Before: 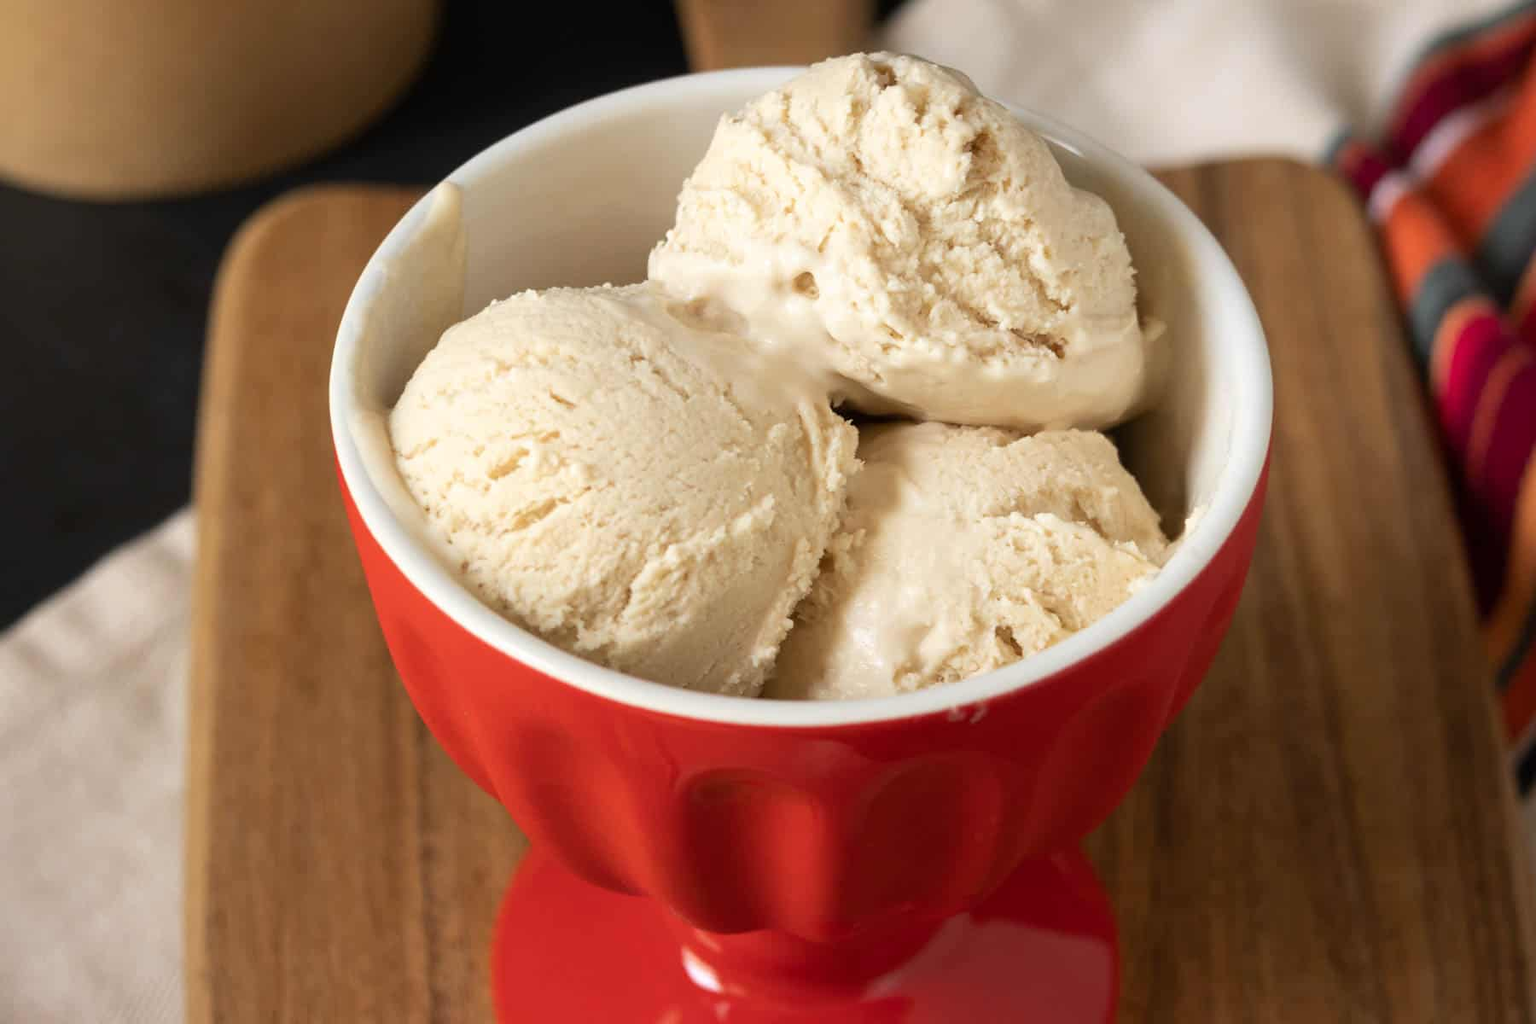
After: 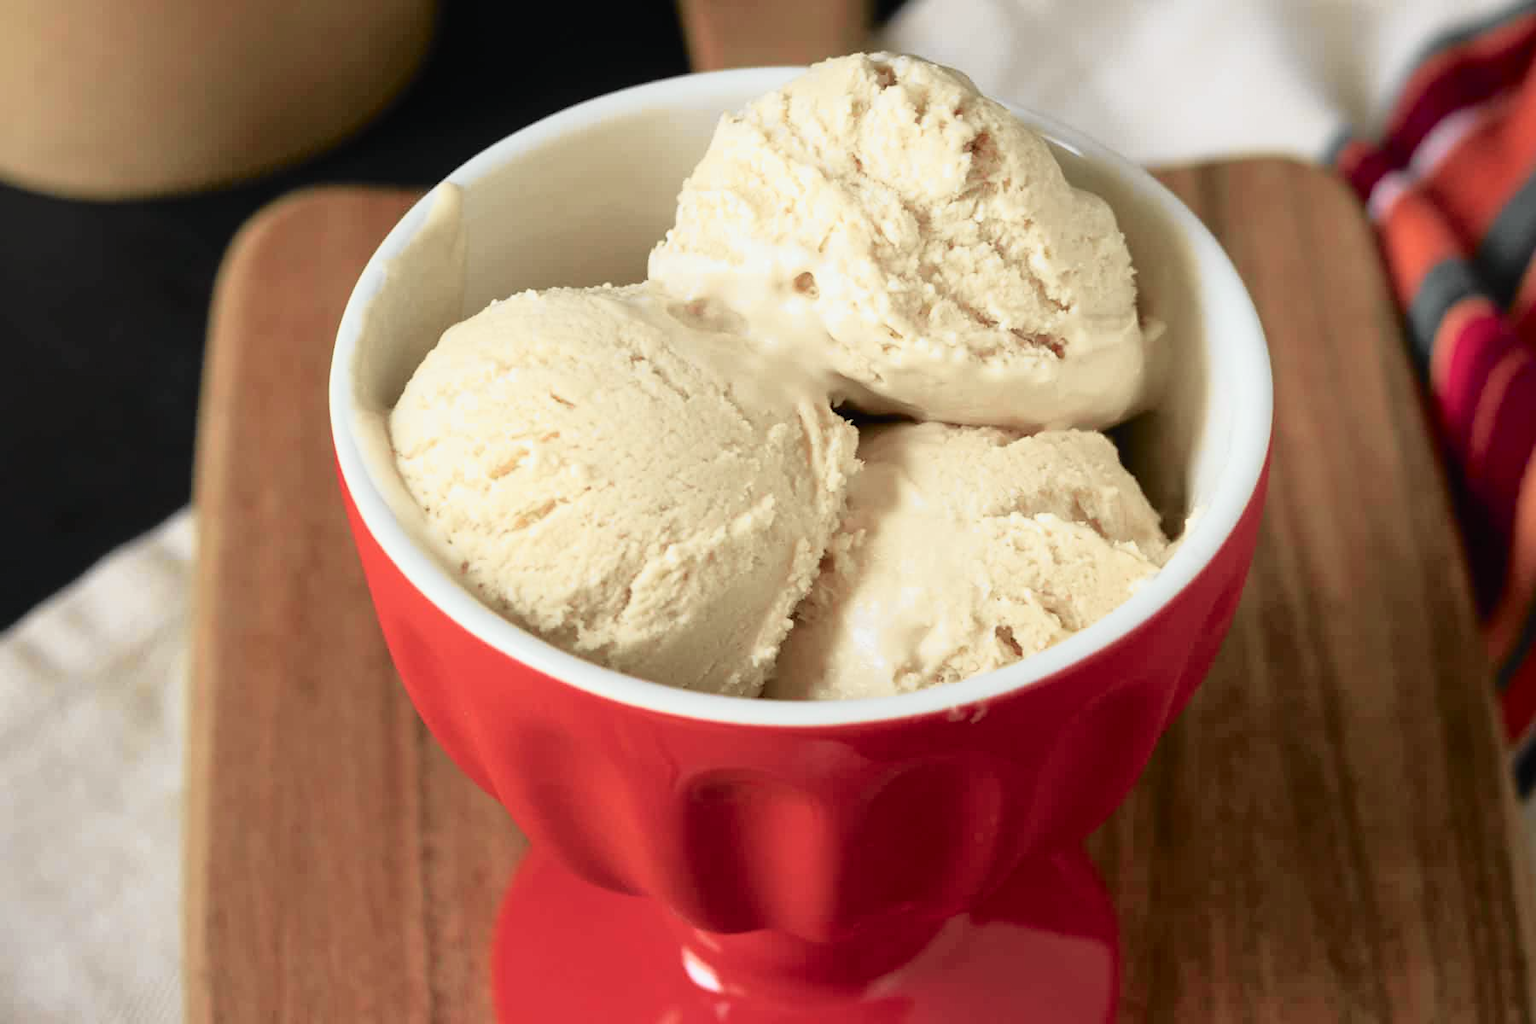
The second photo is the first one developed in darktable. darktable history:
white balance: red 0.978, blue 0.999
tone curve: curves: ch0 [(0, 0.009) (0.105, 0.08) (0.195, 0.18) (0.283, 0.316) (0.384, 0.434) (0.485, 0.531) (0.638, 0.69) (0.81, 0.872) (1, 0.977)]; ch1 [(0, 0) (0.161, 0.092) (0.35, 0.33) (0.379, 0.401) (0.456, 0.469) (0.502, 0.5) (0.525, 0.518) (0.586, 0.617) (0.635, 0.655) (1, 1)]; ch2 [(0, 0) (0.371, 0.362) (0.437, 0.437) (0.48, 0.49) (0.53, 0.515) (0.56, 0.571) (0.622, 0.606) (1, 1)], color space Lab, independent channels, preserve colors none
